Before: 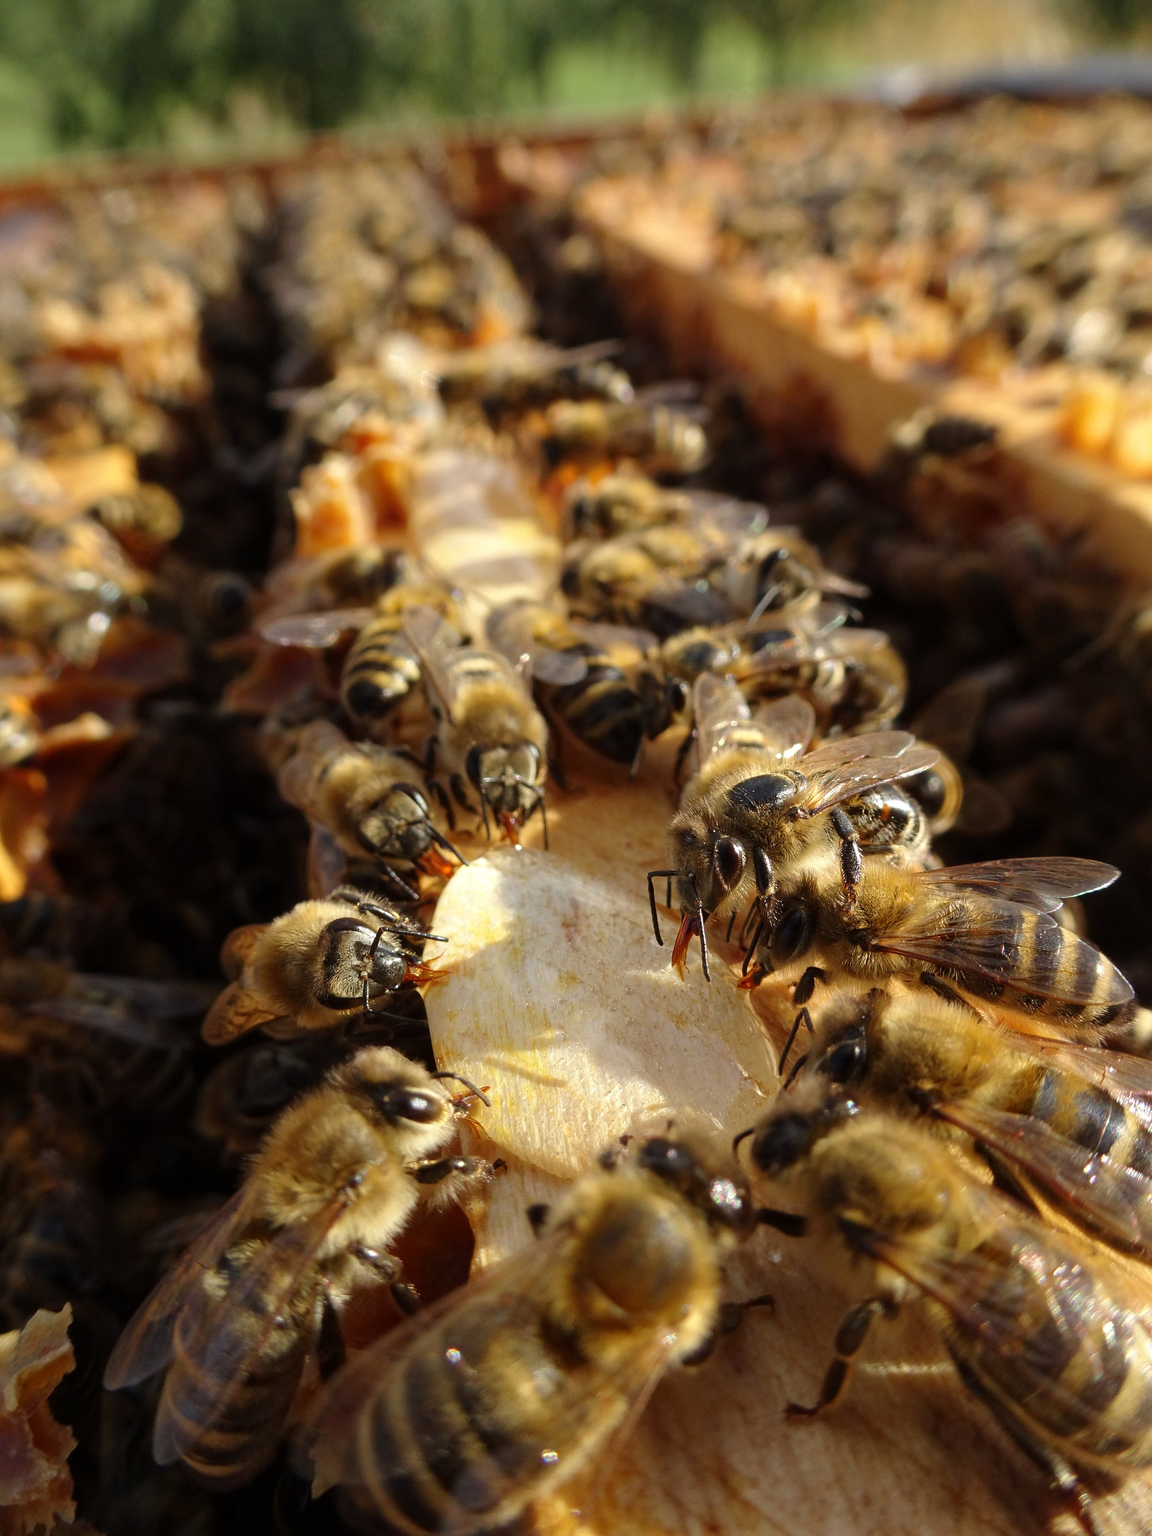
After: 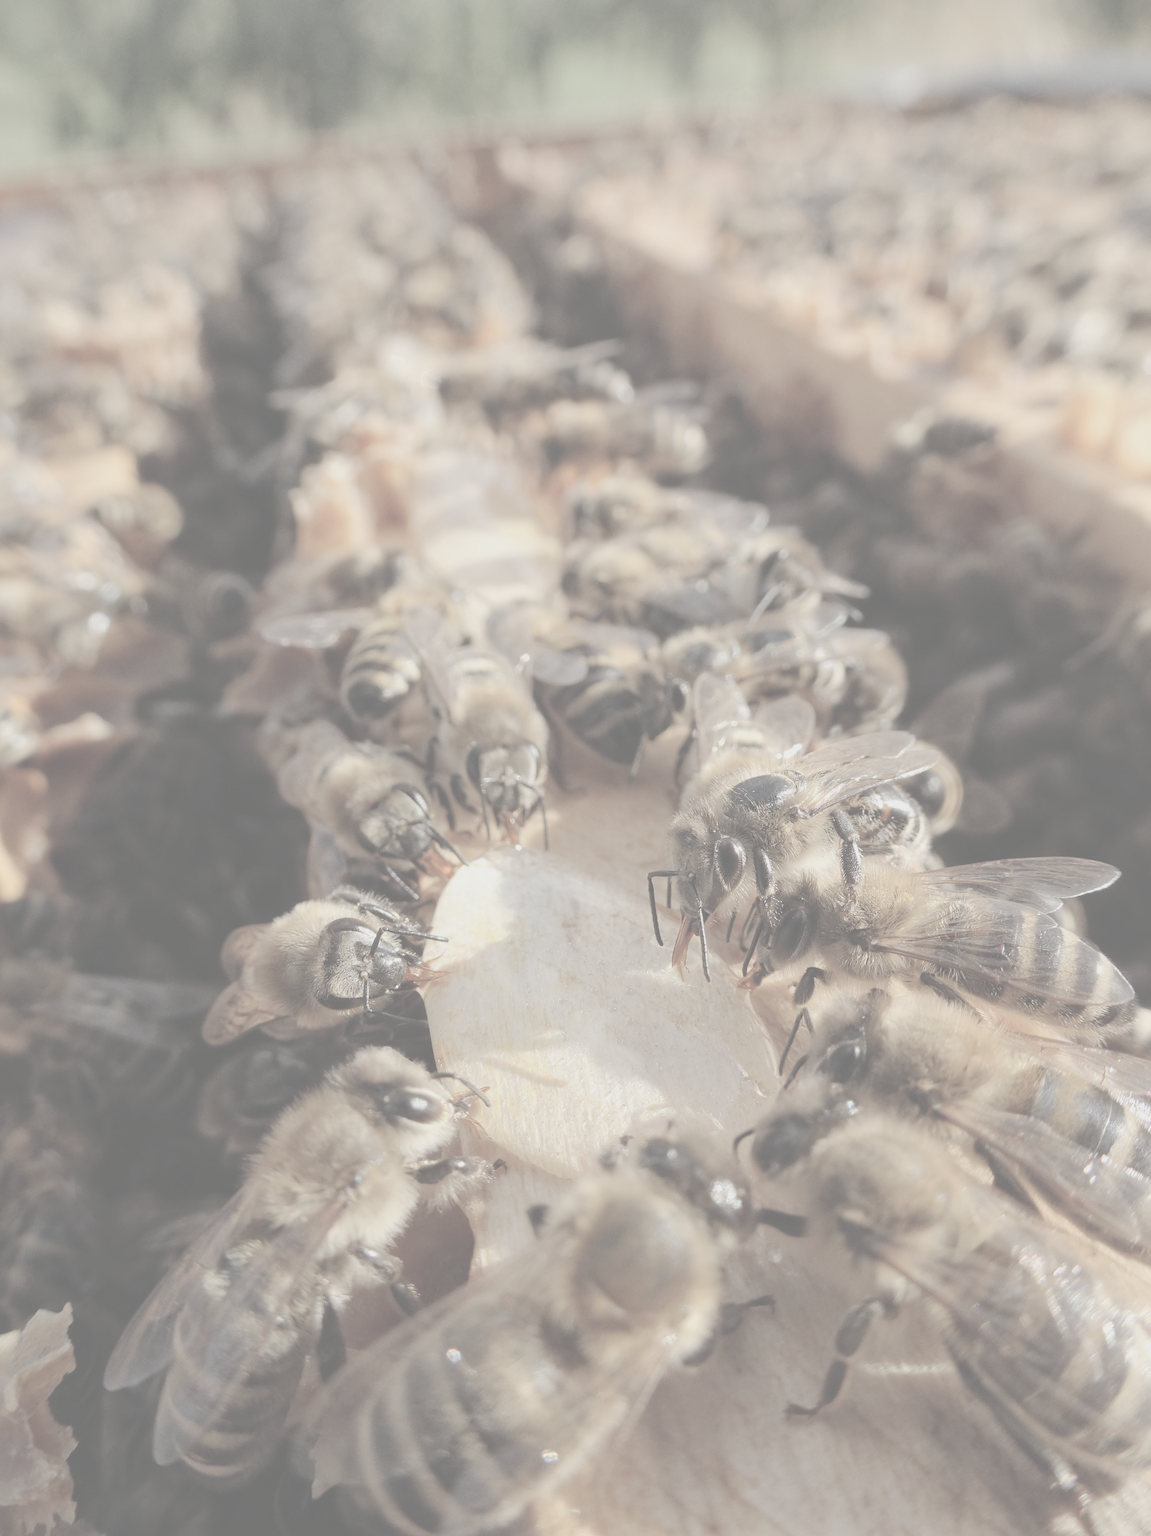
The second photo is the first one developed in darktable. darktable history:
contrast brightness saturation: contrast -0.334, brightness 0.758, saturation -0.796
